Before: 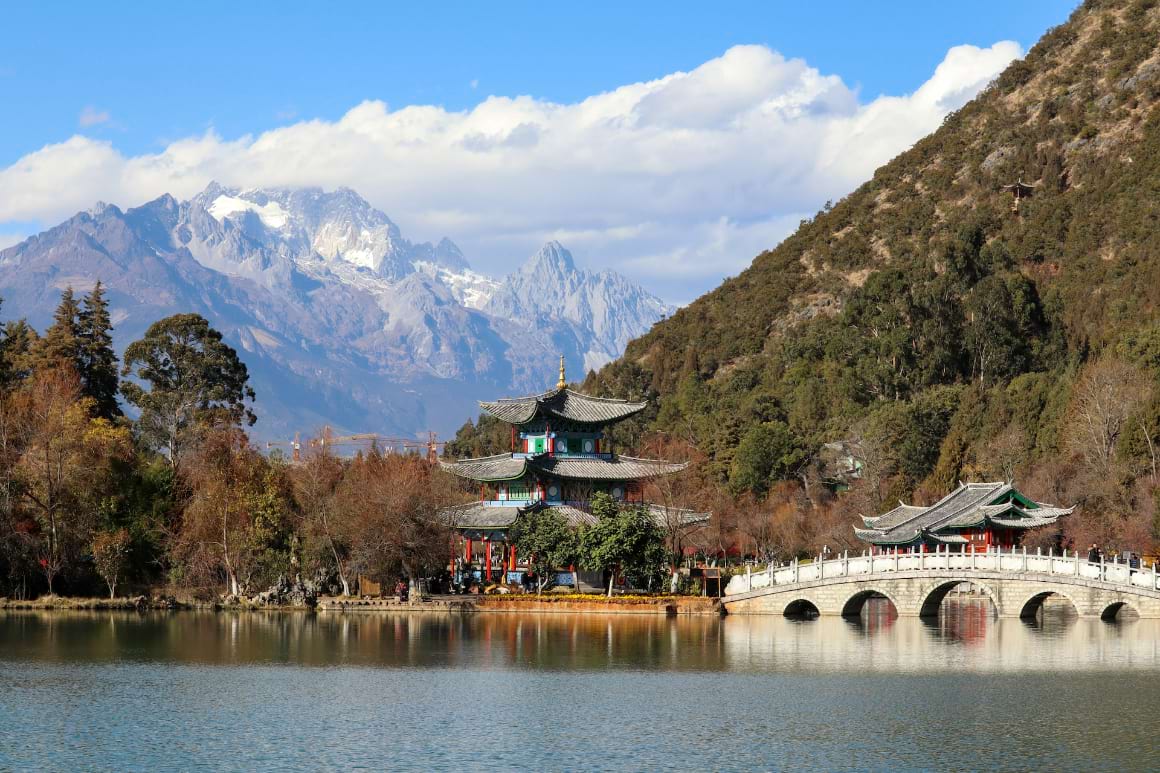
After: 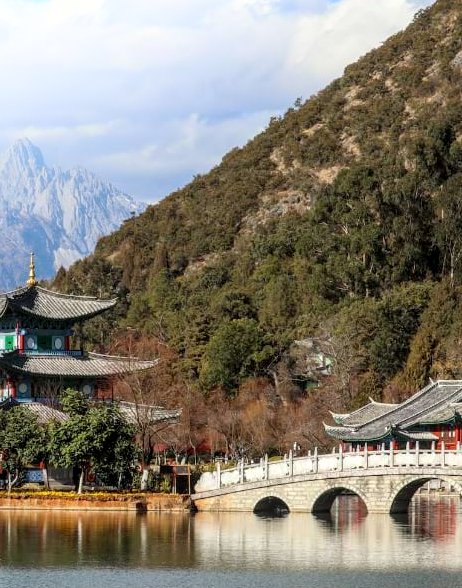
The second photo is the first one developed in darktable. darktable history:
local contrast: on, module defaults
shadows and highlights: shadows -54.3, highlights 86.09, soften with gaussian
crop: left 45.721%, top 13.393%, right 14.118%, bottom 10.01%
